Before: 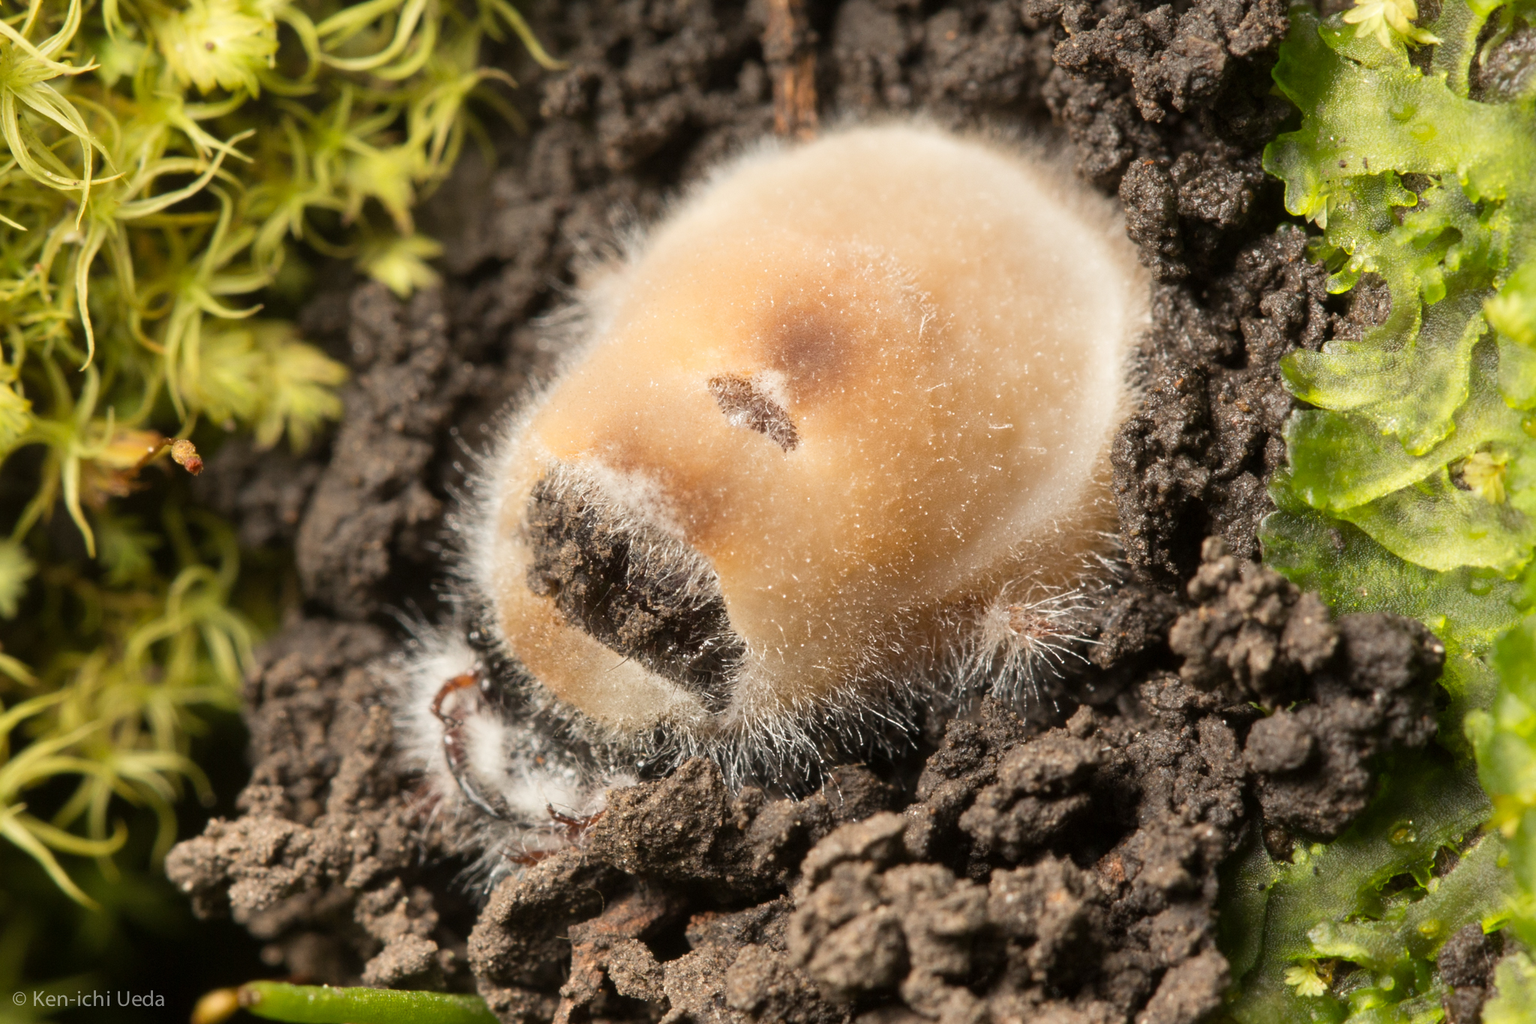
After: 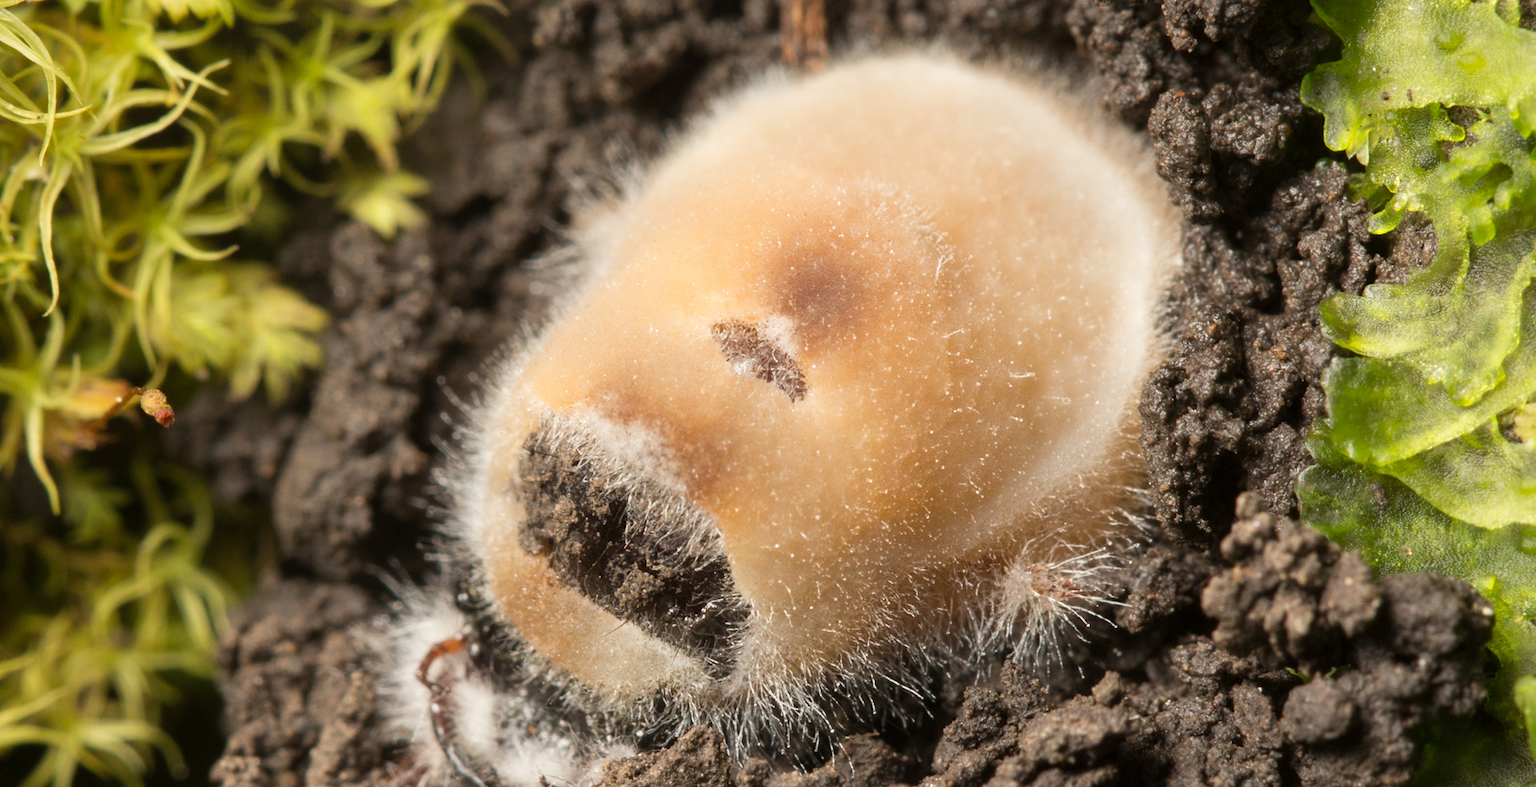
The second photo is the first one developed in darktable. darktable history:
crop: left 2.559%, top 7.208%, right 3.33%, bottom 20.364%
